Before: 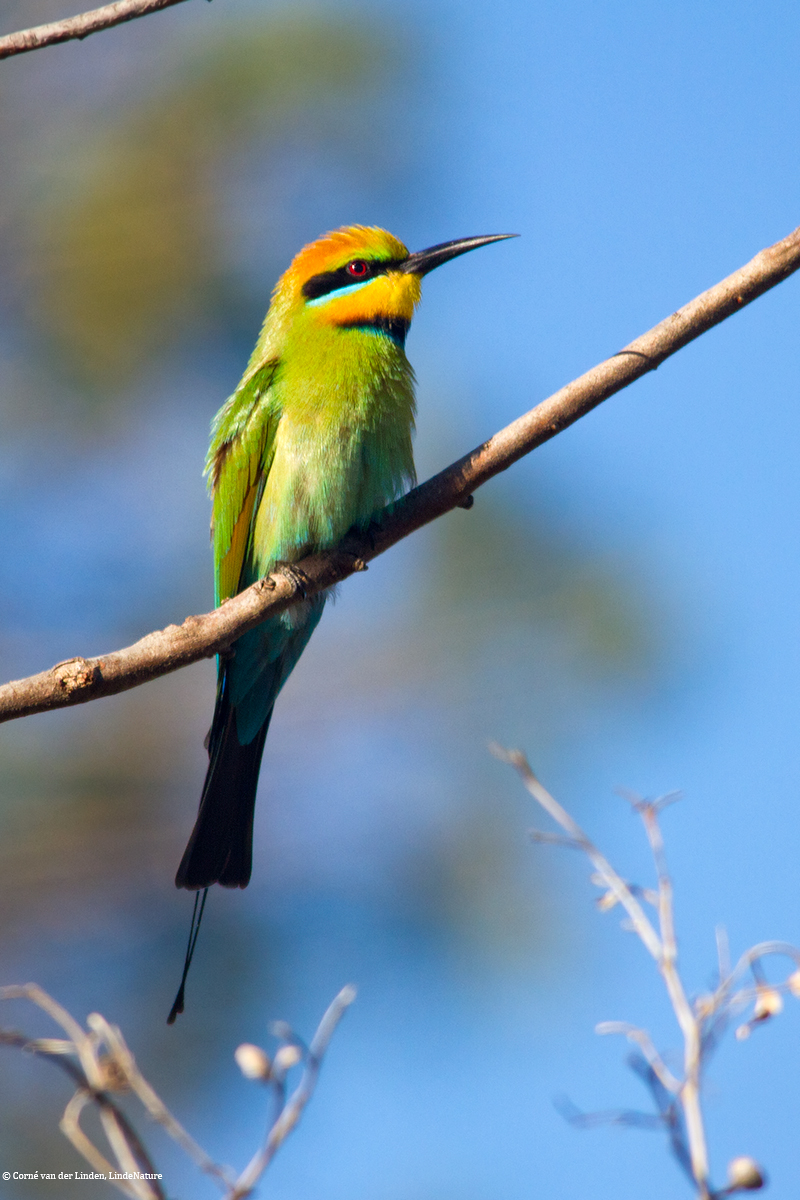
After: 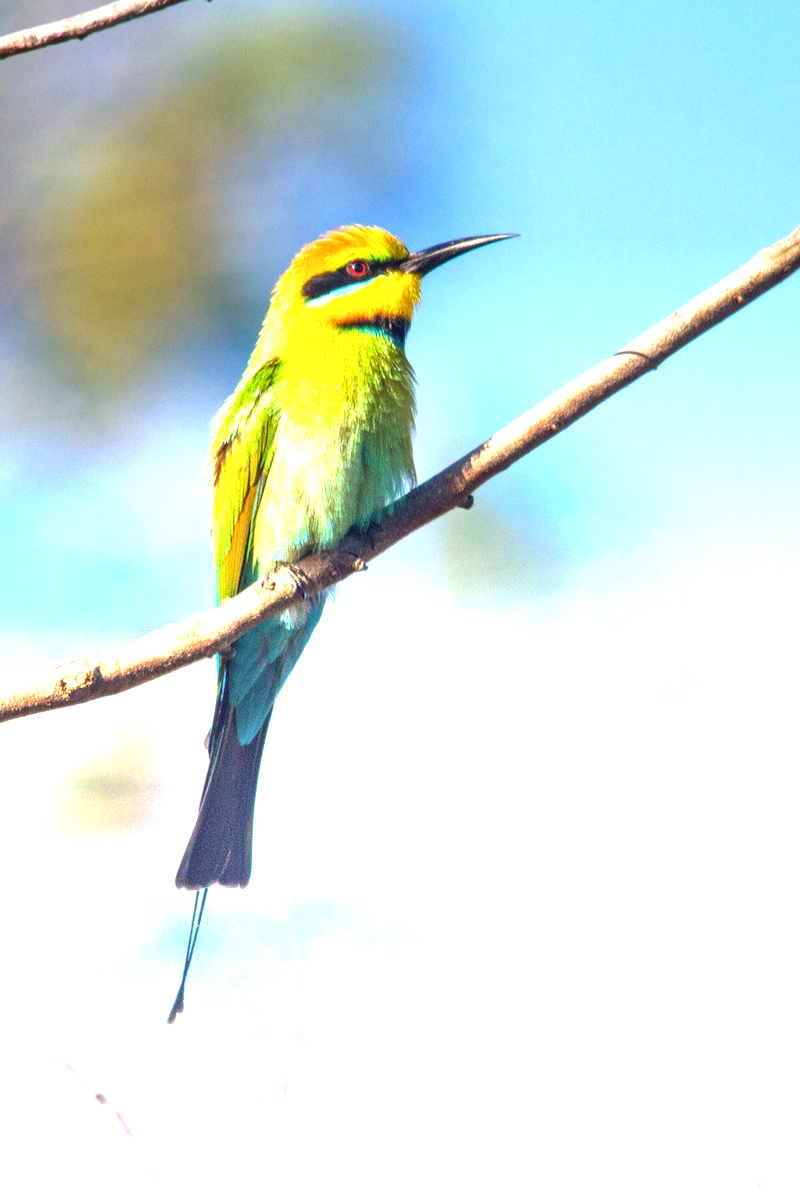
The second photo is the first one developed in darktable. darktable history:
exposure: black level correction 0, exposure 1 EV, compensate highlight preservation false
graduated density: density -3.9 EV
local contrast: on, module defaults
